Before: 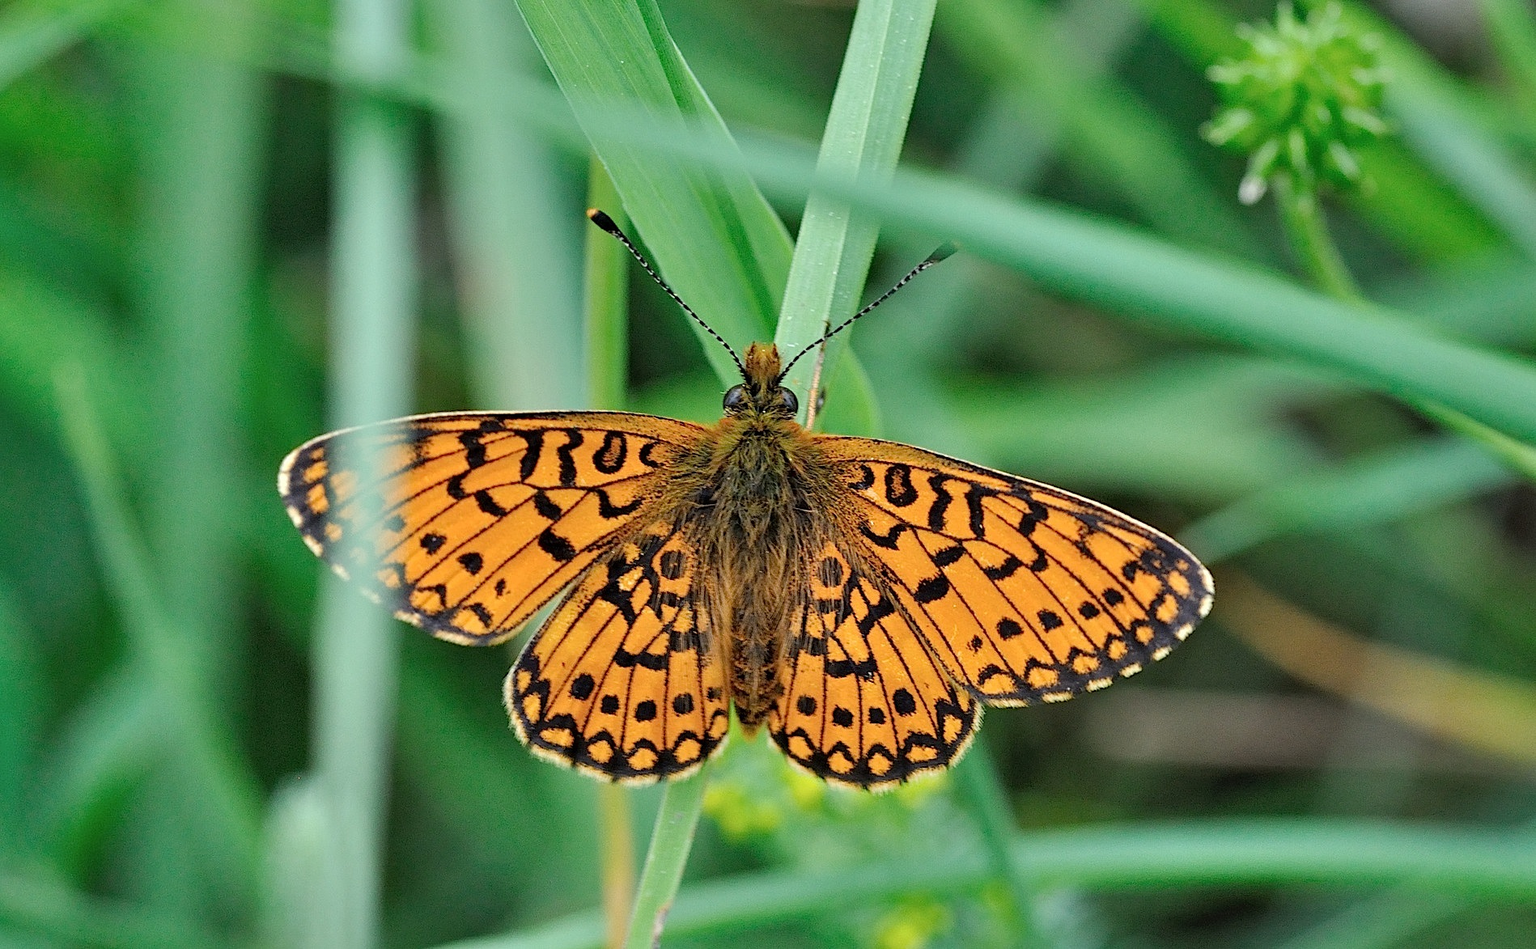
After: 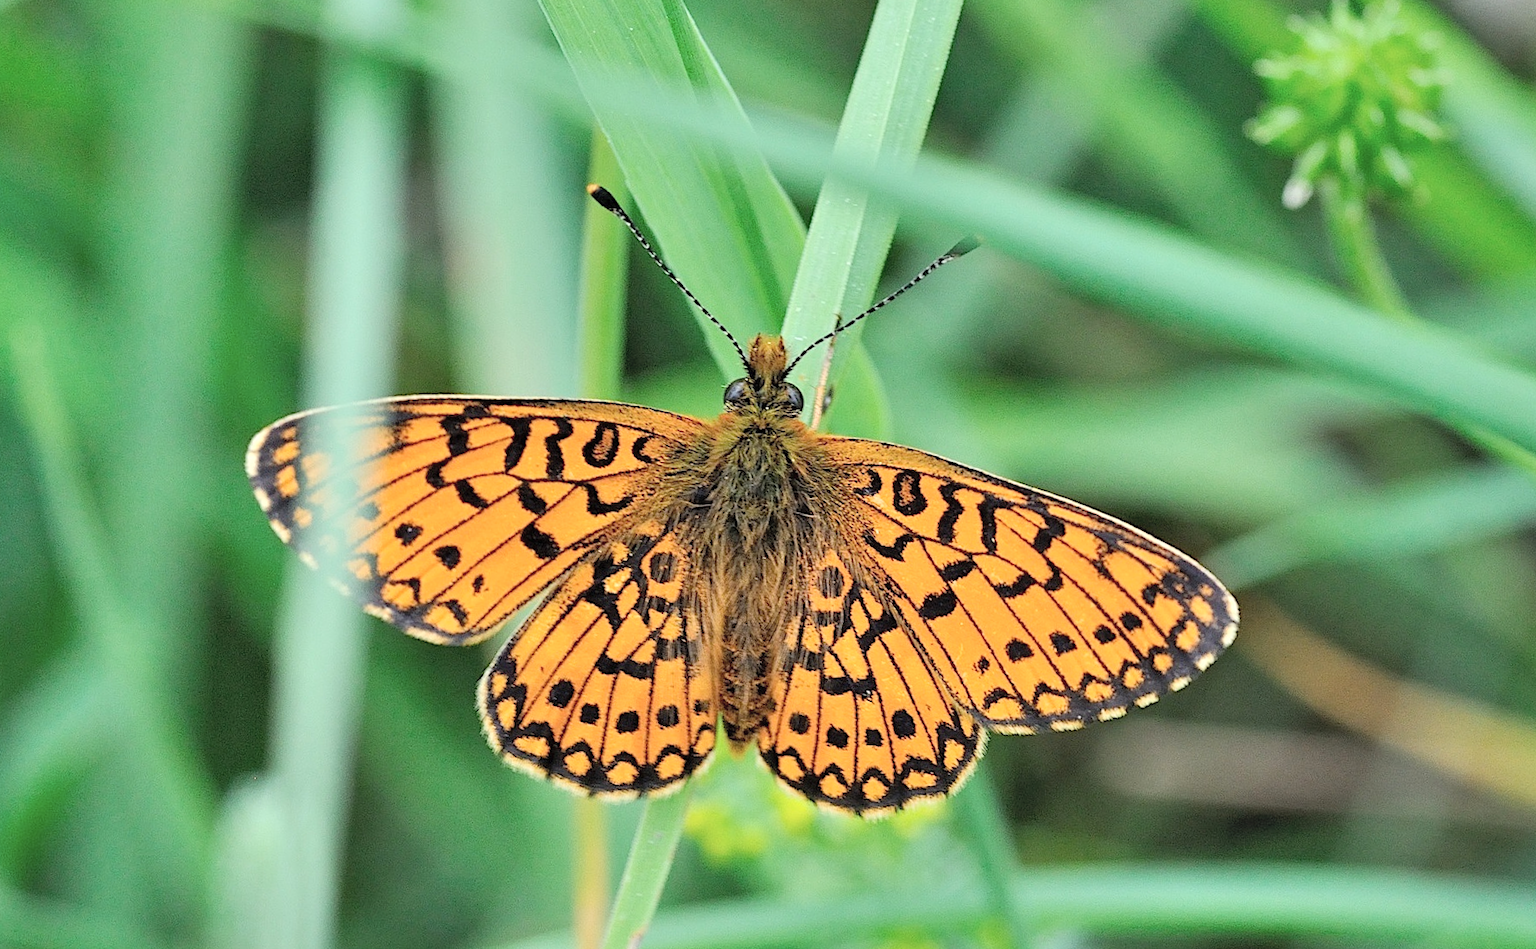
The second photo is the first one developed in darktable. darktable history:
exposure: compensate highlight preservation false
contrast brightness saturation: contrast 0.14, brightness 0.21
crop and rotate: angle -2.38°
